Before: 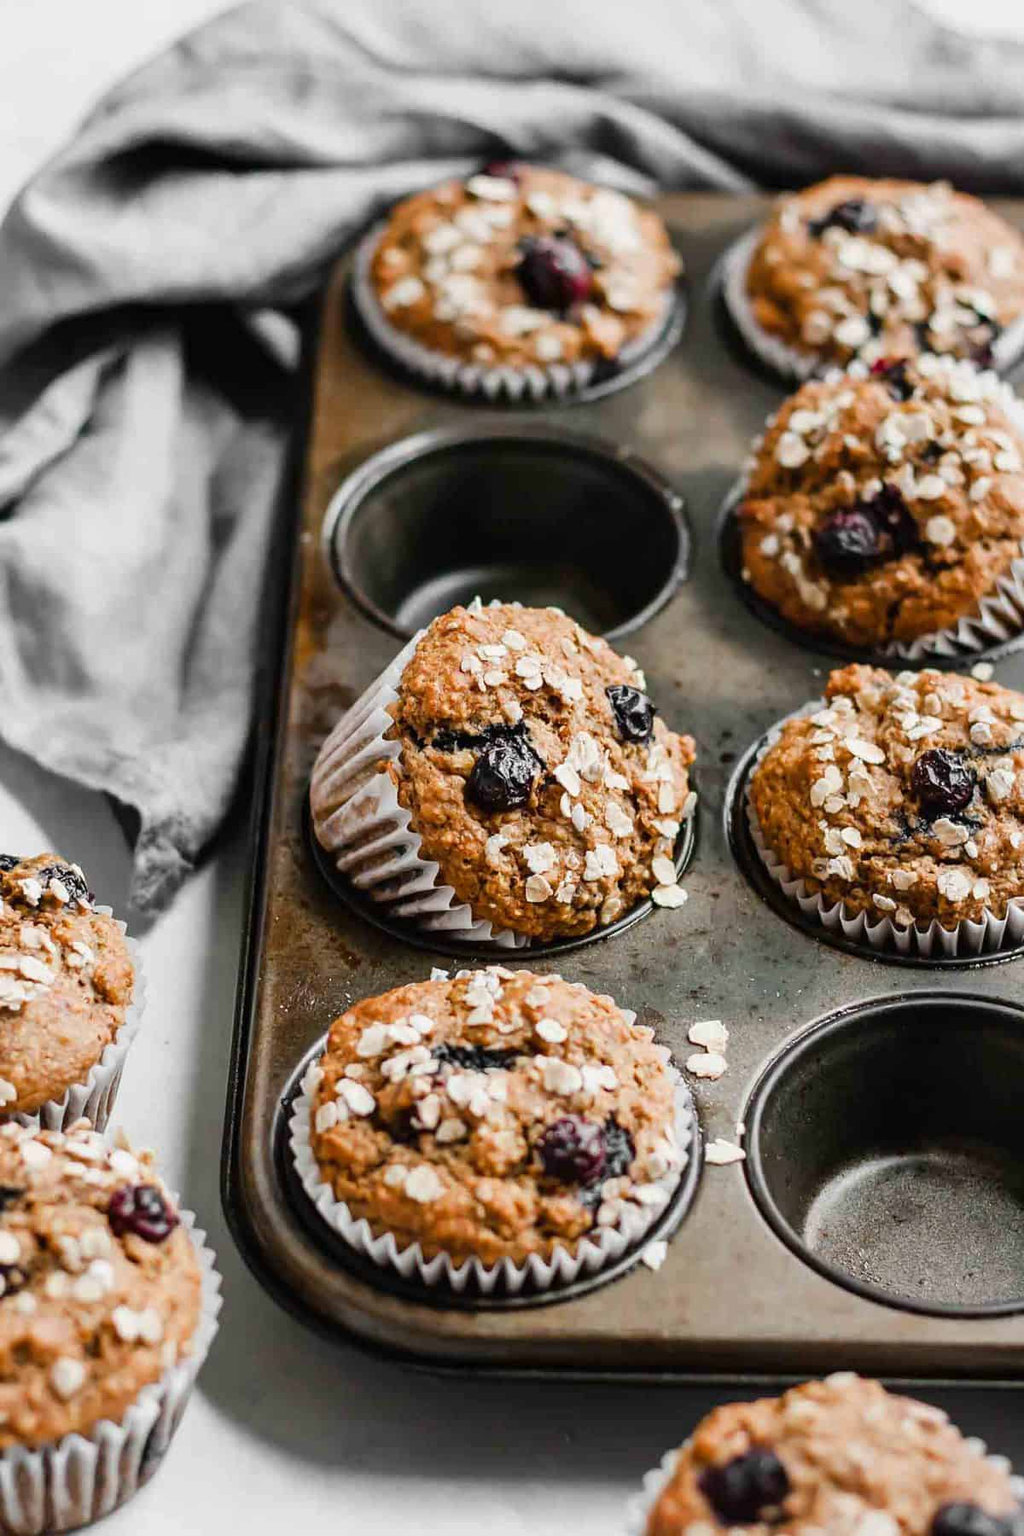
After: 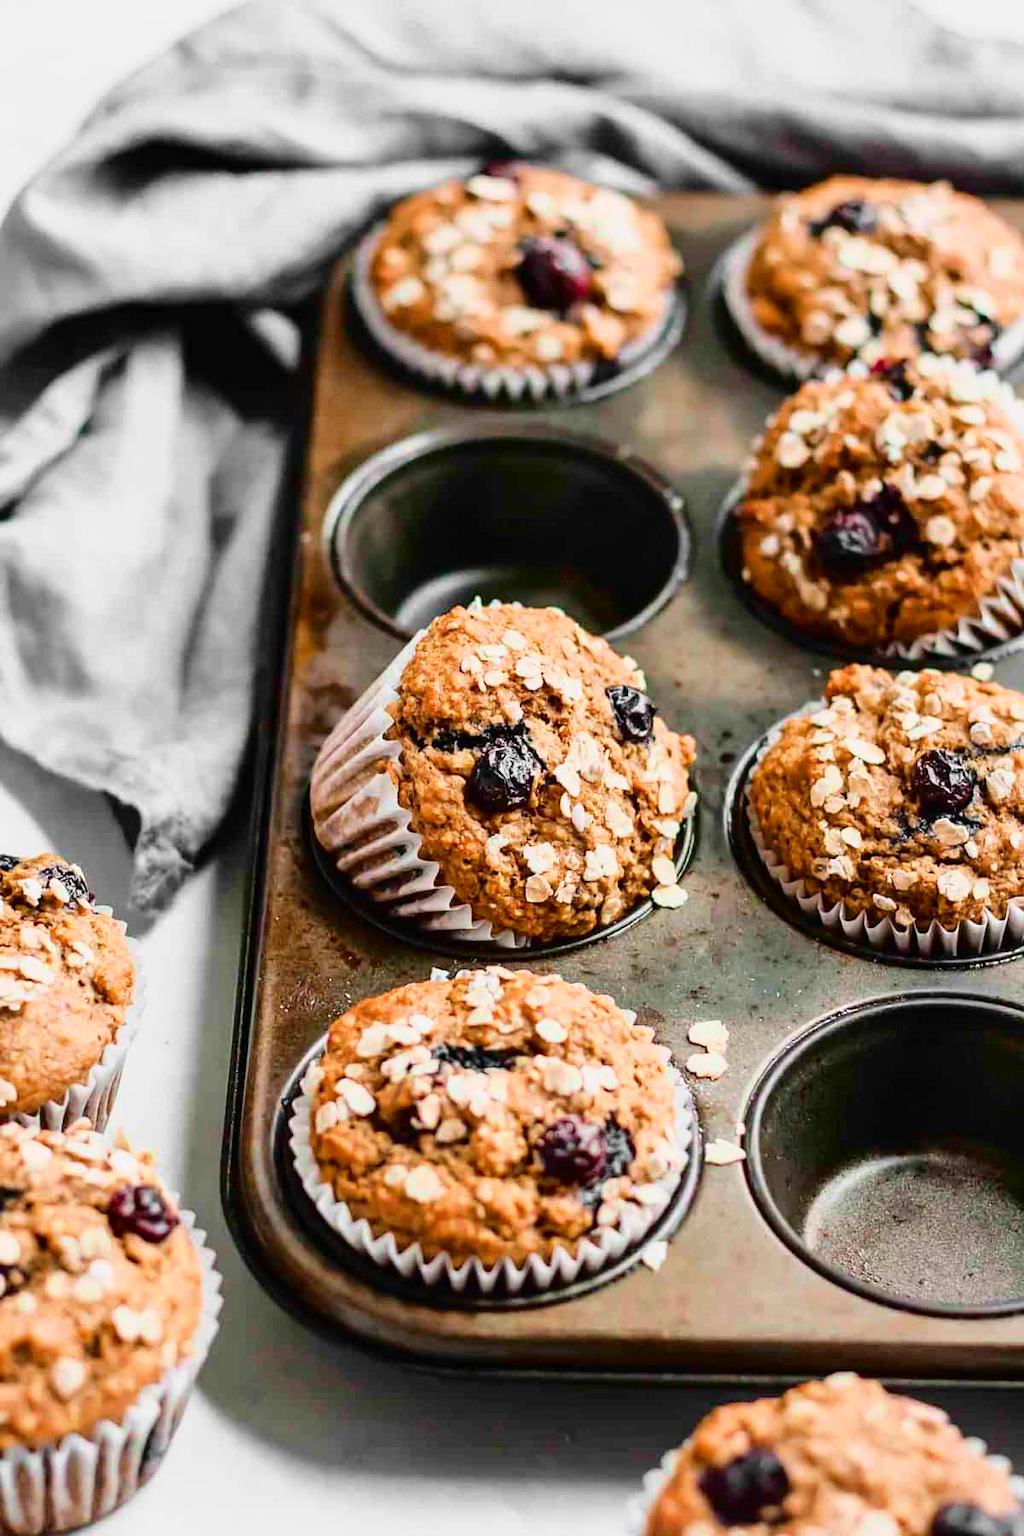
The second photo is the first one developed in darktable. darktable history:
tone curve: curves: ch0 [(0, 0) (0.091, 0.077) (0.389, 0.458) (0.745, 0.82) (0.844, 0.908) (0.909, 0.942) (1, 0.973)]; ch1 [(0, 0) (0.437, 0.404) (0.5, 0.5) (0.529, 0.556) (0.58, 0.603) (0.616, 0.649) (1, 1)]; ch2 [(0, 0) (0.442, 0.415) (0.5, 0.5) (0.535, 0.557) (0.585, 0.62) (1, 1)], color space Lab, independent channels, preserve colors none
